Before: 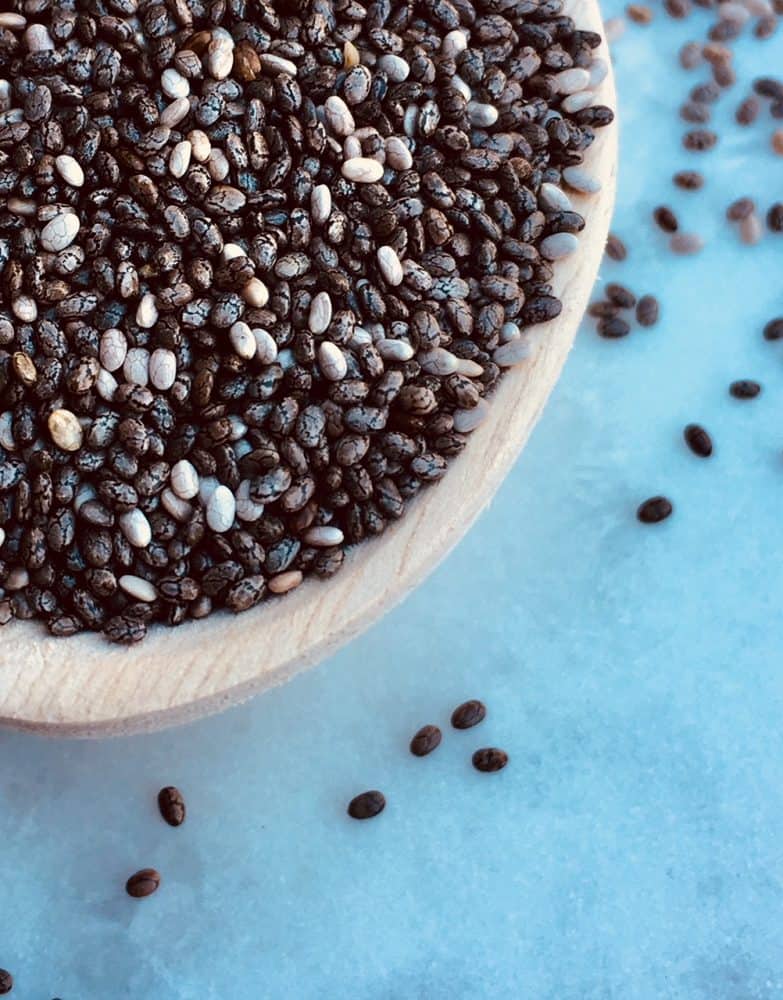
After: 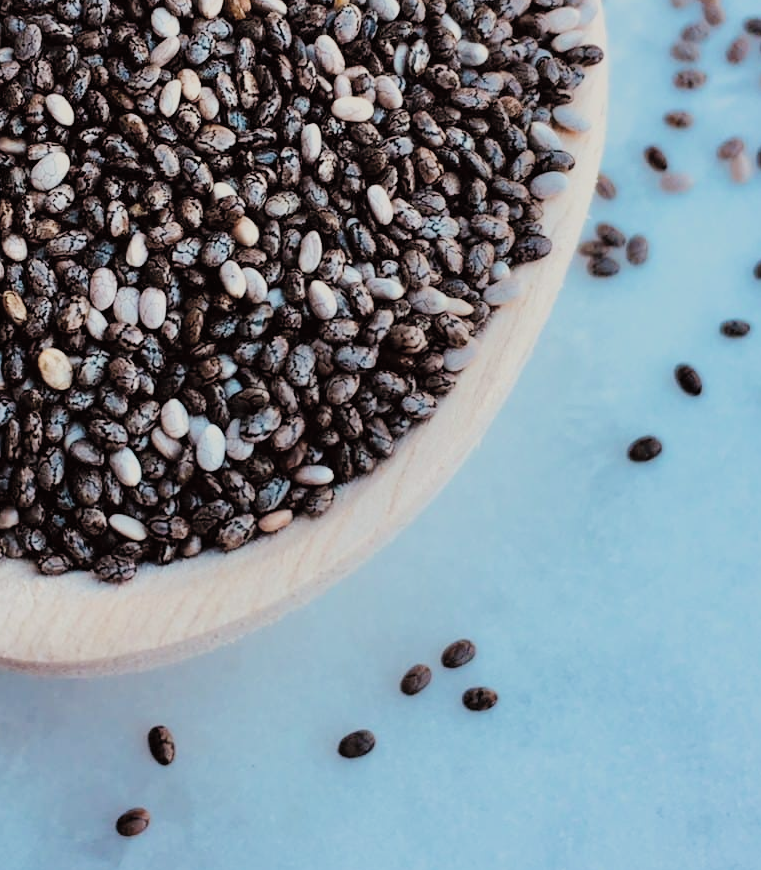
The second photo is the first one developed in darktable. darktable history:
crop: left 1.365%, top 6.111%, right 1.438%, bottom 6.797%
filmic rgb: black relative exposure -7.19 EV, white relative exposure 5.36 EV, hardness 3.02
contrast brightness saturation: brightness 0.145
